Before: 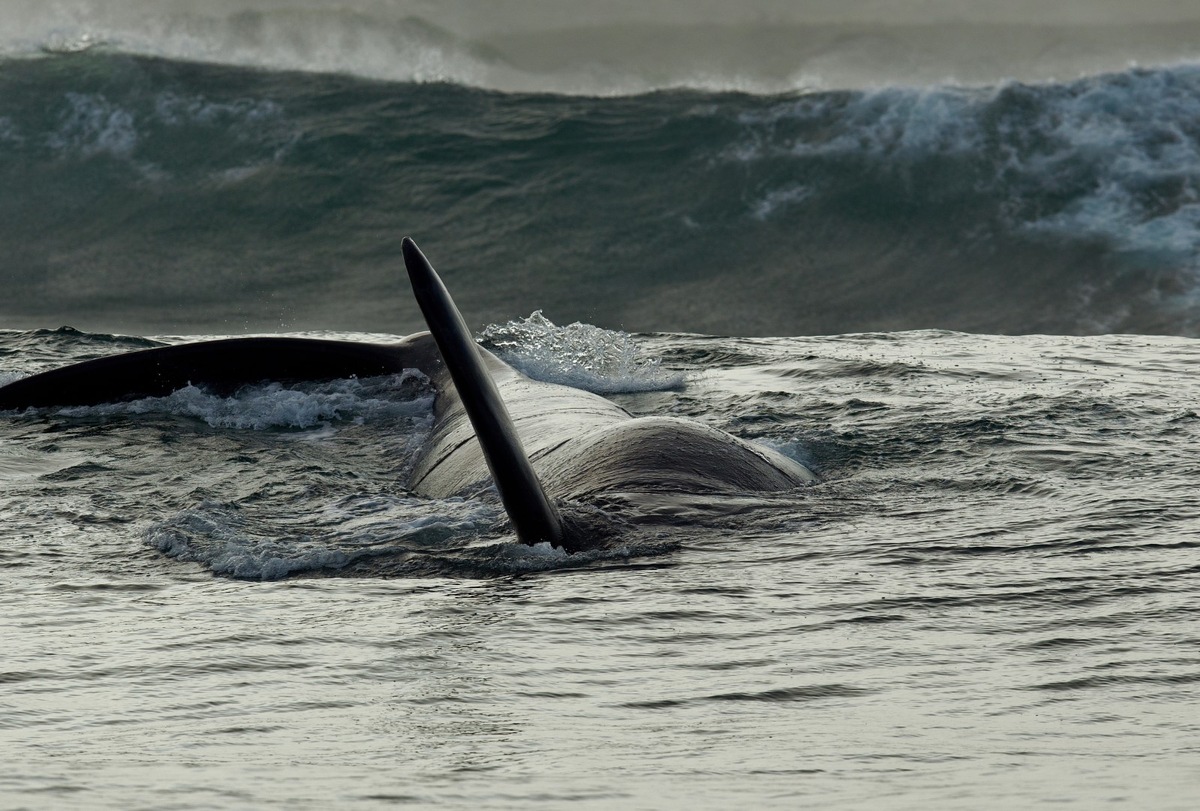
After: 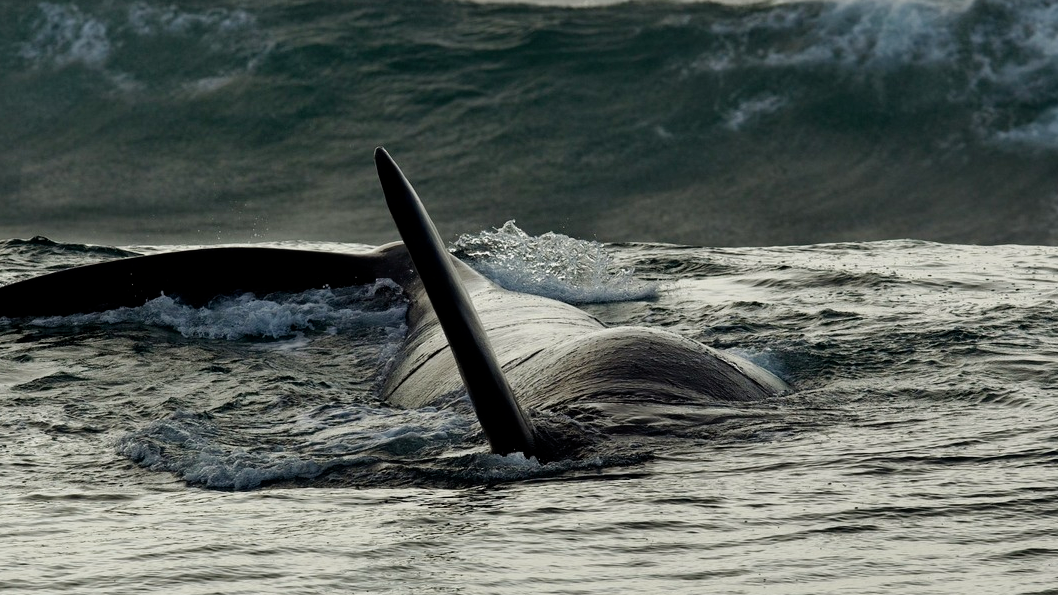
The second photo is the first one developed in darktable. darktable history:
crop and rotate: left 2.292%, top 11.155%, right 9.536%, bottom 15.372%
color calibration: x 0.342, y 0.357, temperature 5099.42 K, saturation algorithm version 1 (2020)
filmic rgb: black relative exposure -12.76 EV, white relative exposure 2.8 EV, target black luminance 0%, hardness 8.61, latitude 70.64%, contrast 1.135, shadows ↔ highlights balance -0.517%, add noise in highlights 0, preserve chrominance no, color science v3 (2019), use custom middle-gray values true, iterations of high-quality reconstruction 0, contrast in highlights soft
shadows and highlights: shadows 29.57, highlights -30.45, low approximation 0.01, soften with gaussian
